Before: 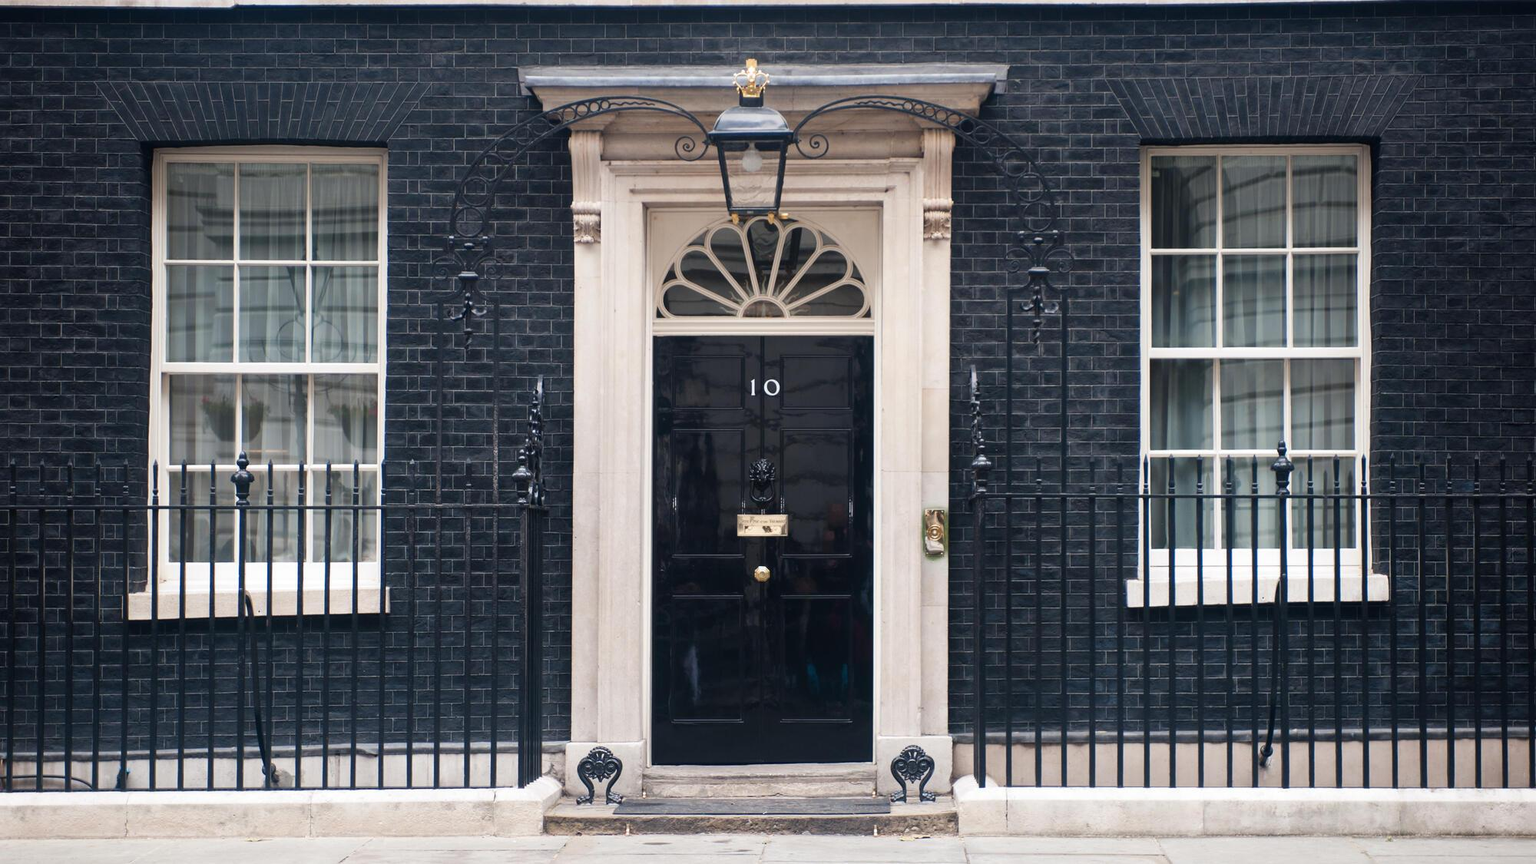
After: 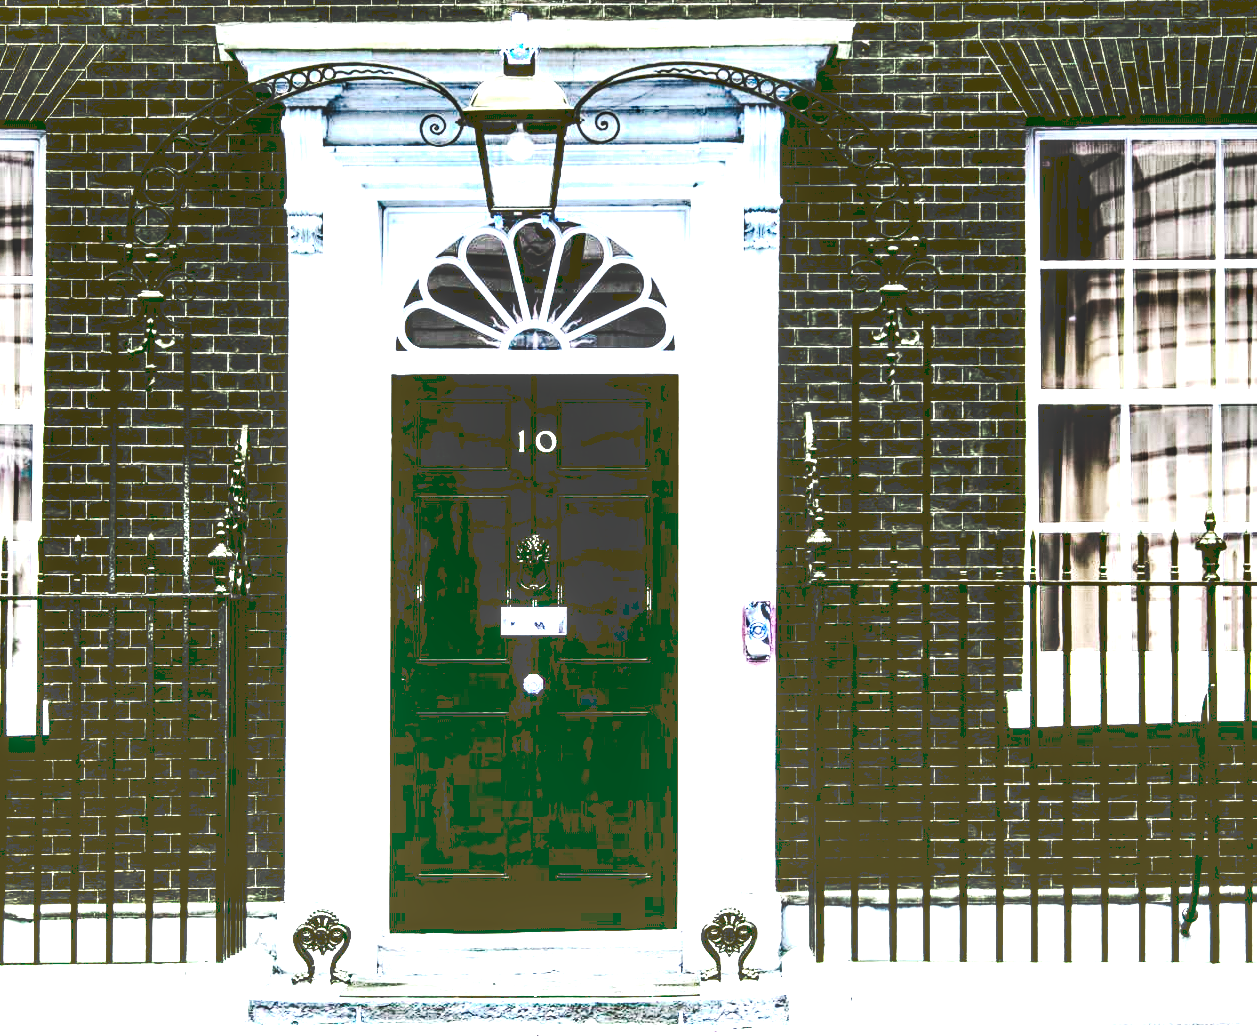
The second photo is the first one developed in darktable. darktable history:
local contrast: detail 150%
contrast brightness saturation: contrast 0.339, brightness -0.069, saturation 0.167
crop and rotate: left 22.951%, top 5.627%, right 14.159%, bottom 2.272%
color balance rgb: shadows lift › hue 85.8°, perceptual saturation grading › global saturation 30.39%, hue shift -149.63°, perceptual brilliance grading › global brilliance 14.767%, perceptual brilliance grading › shadows -35.167%, contrast 34.991%, saturation formula JzAzBz (2021)
exposure: exposure 1 EV, compensate highlight preservation false
shadows and highlights: radius 109.79, shadows 51.14, white point adjustment 9.12, highlights -3.11, soften with gaussian
tone curve: curves: ch0 [(0, 0) (0.003, 0.15) (0.011, 0.151) (0.025, 0.15) (0.044, 0.15) (0.069, 0.151) (0.1, 0.153) (0.136, 0.16) (0.177, 0.183) (0.224, 0.21) (0.277, 0.253) (0.335, 0.309) (0.399, 0.389) (0.468, 0.479) (0.543, 0.58) (0.623, 0.677) (0.709, 0.747) (0.801, 0.808) (0.898, 0.87) (1, 1)], preserve colors none
